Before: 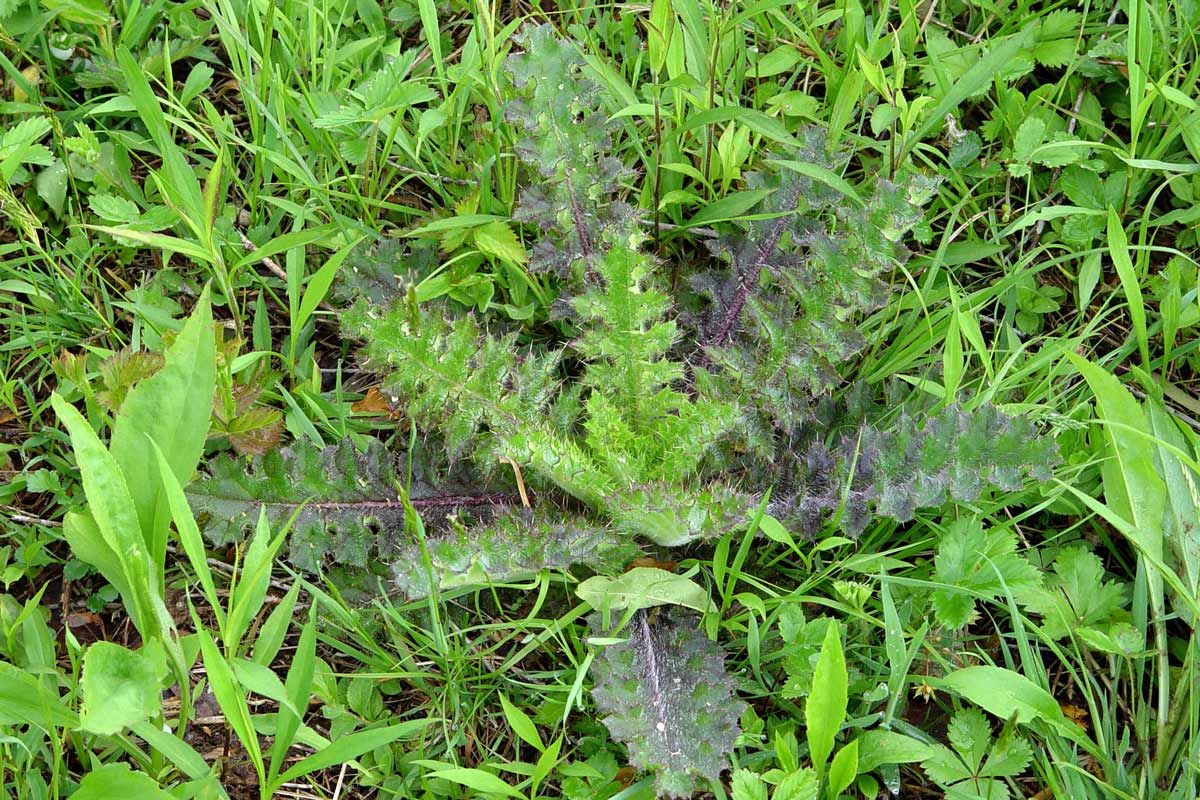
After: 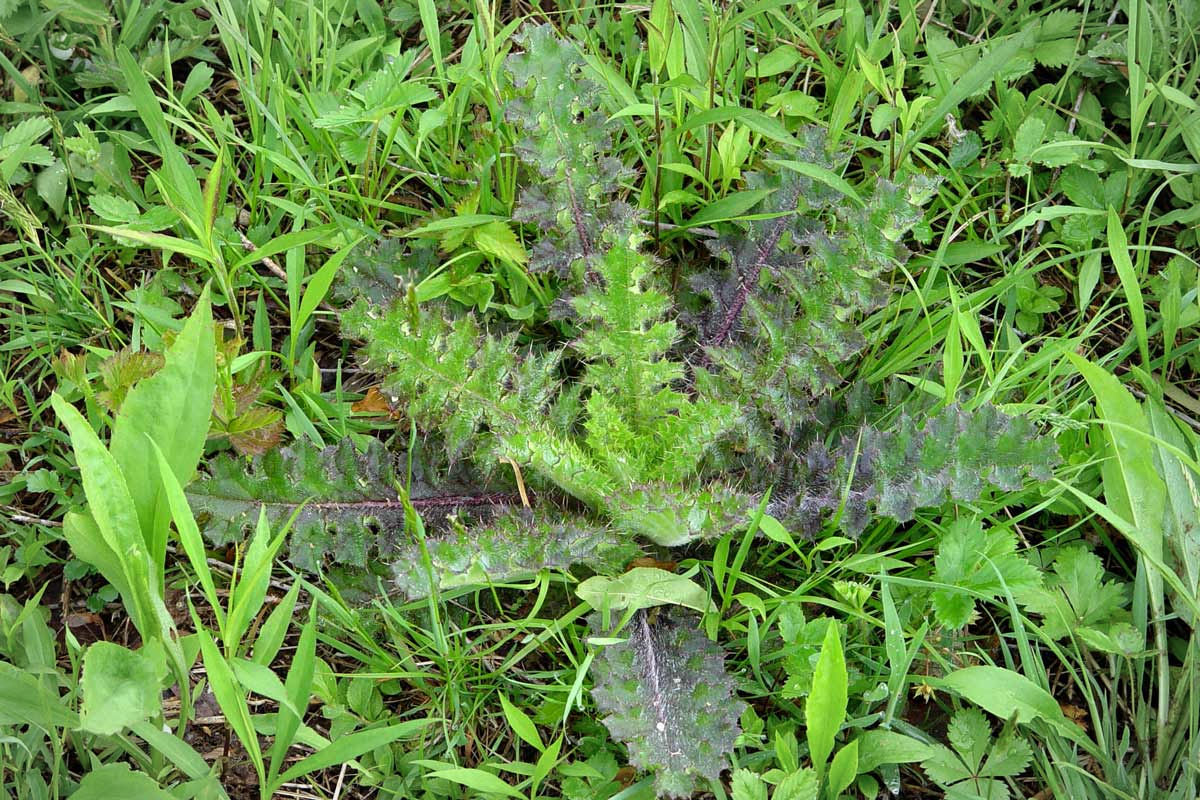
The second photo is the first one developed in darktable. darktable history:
vignetting: brightness -0.176, saturation -0.29, automatic ratio true
